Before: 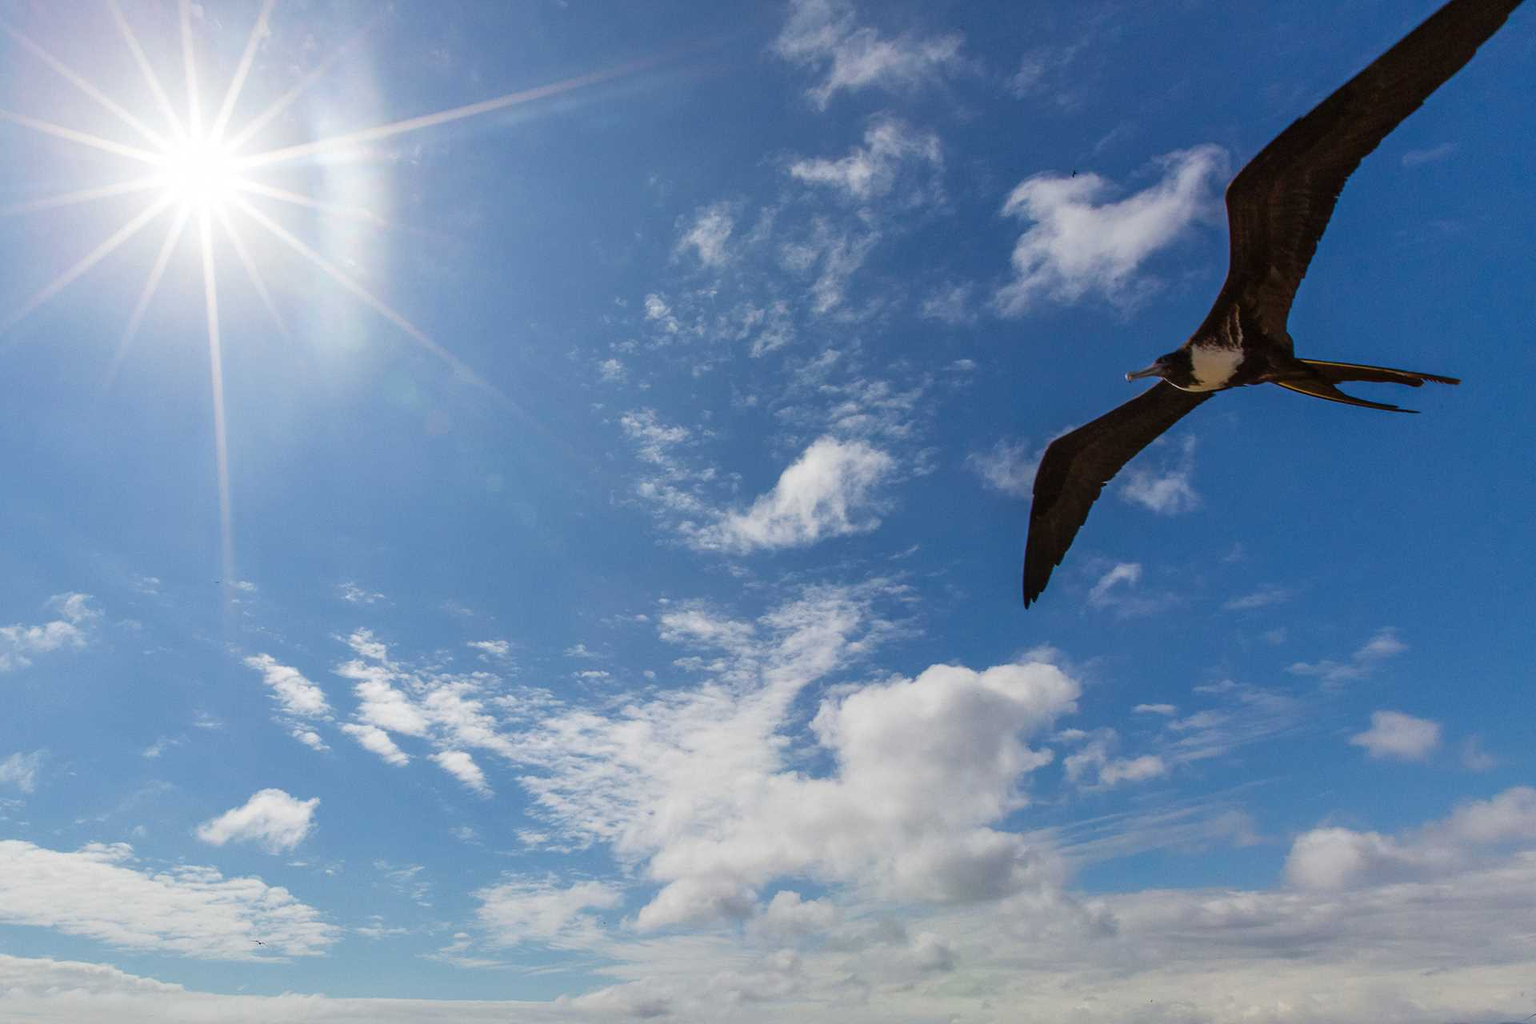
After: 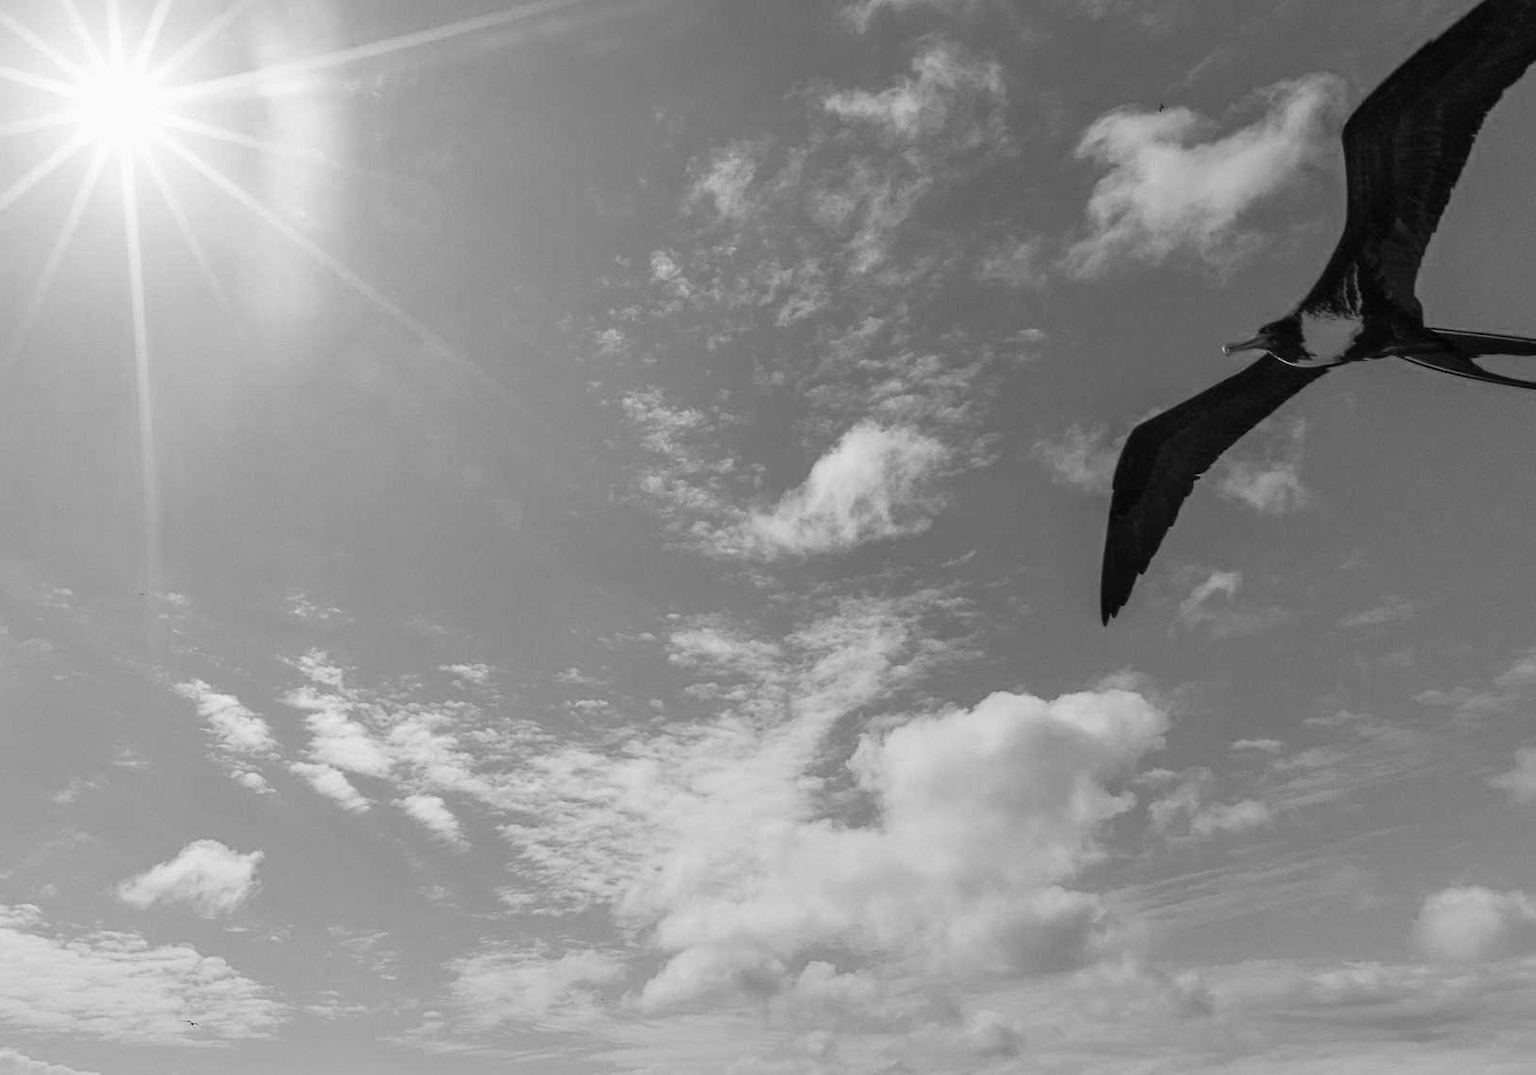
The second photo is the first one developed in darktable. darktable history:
crop: left 6.446%, top 8.188%, right 9.538%, bottom 3.548%
color calibration: output gray [0.267, 0.423, 0.261, 0], illuminant same as pipeline (D50), adaptation none (bypass)
white balance: red 0.98, blue 1.034
